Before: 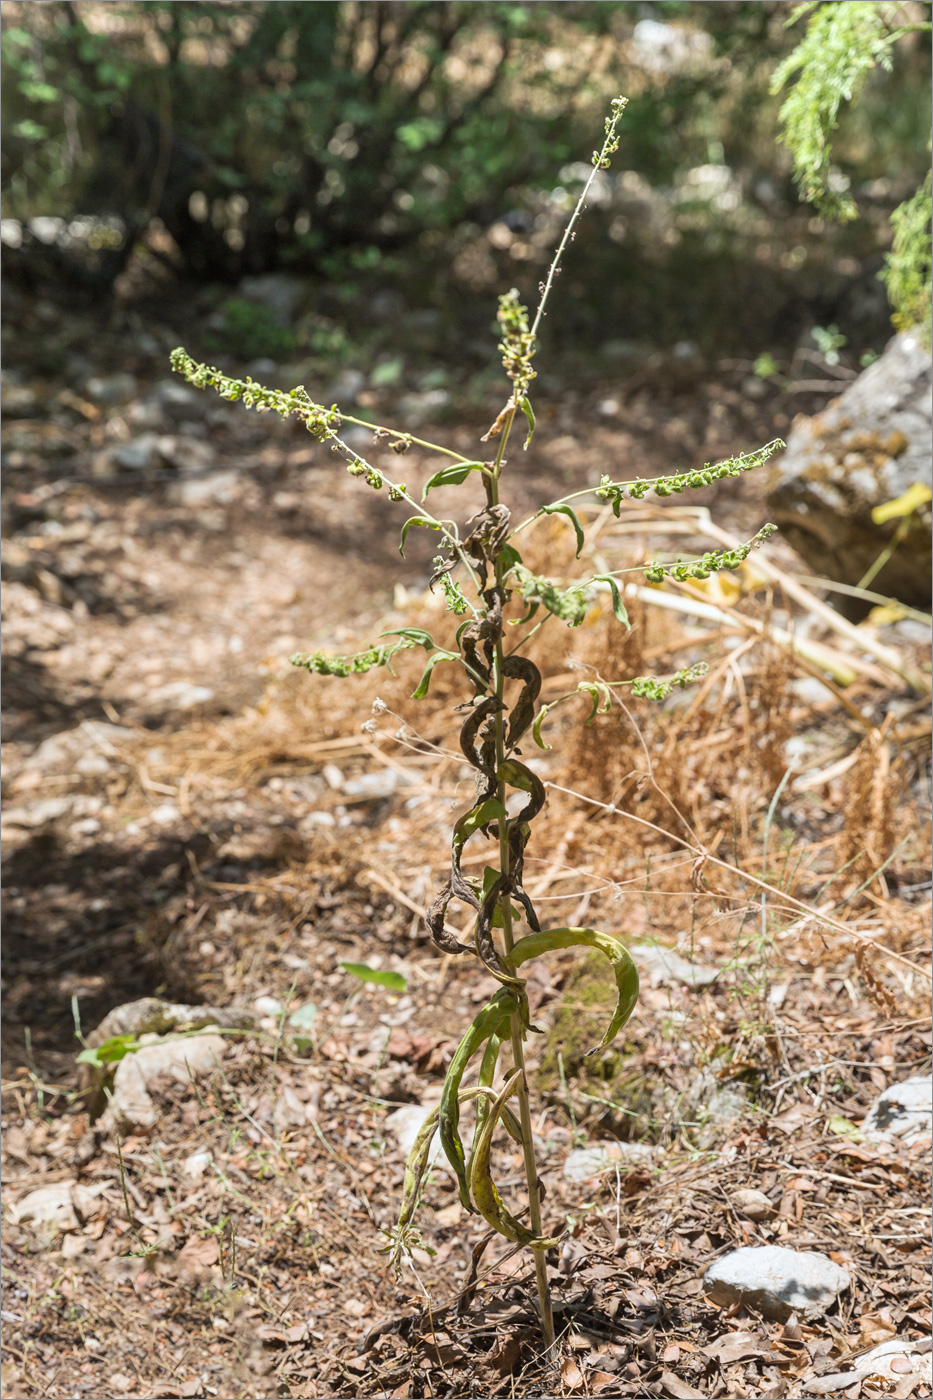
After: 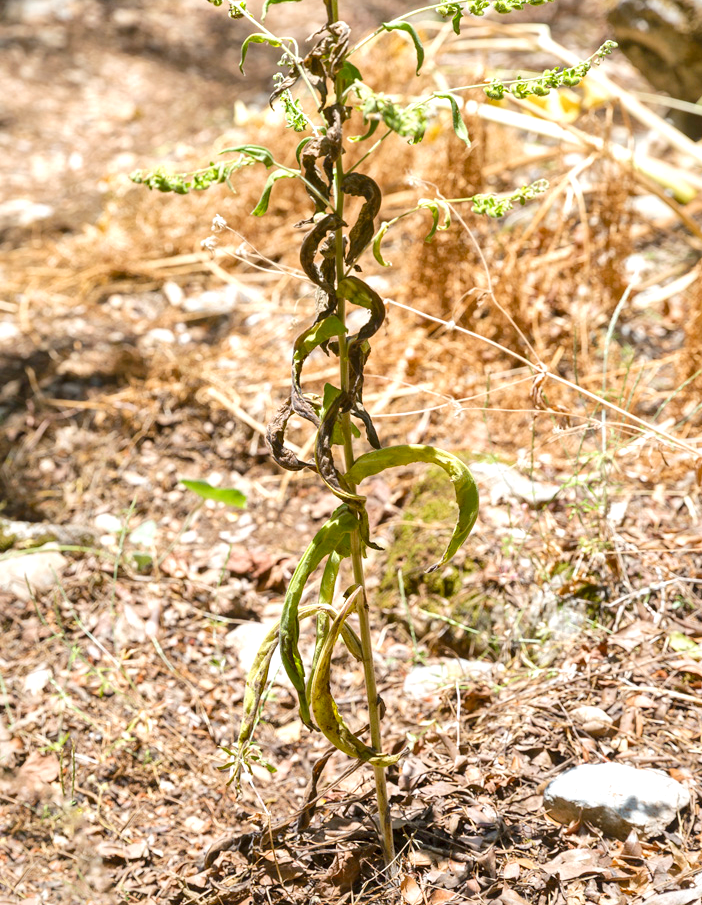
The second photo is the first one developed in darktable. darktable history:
color balance rgb: shadows lift › chroma 0.972%, shadows lift › hue 113.47°, linear chroma grading › shadows 31.541%, linear chroma grading › global chroma -2.454%, linear chroma grading › mid-tones 4.138%, perceptual saturation grading › global saturation 6.846%, perceptual saturation grading › shadows 4.476%, global vibrance 9.377%
crop and rotate: left 17.331%, top 34.552%, right 7.339%, bottom 0.779%
local contrast: mode bilateral grid, contrast 25, coarseness 61, detail 151%, midtone range 0.2
tone equalizer: -8 EV 1.01 EV, -7 EV 0.975 EV, -6 EV 1 EV, -5 EV 1.03 EV, -4 EV 1.01 EV, -3 EV 0.731 EV, -2 EV 0.472 EV, -1 EV 0.271 EV, edges refinement/feathering 500, mask exposure compensation -1.57 EV, preserve details no
